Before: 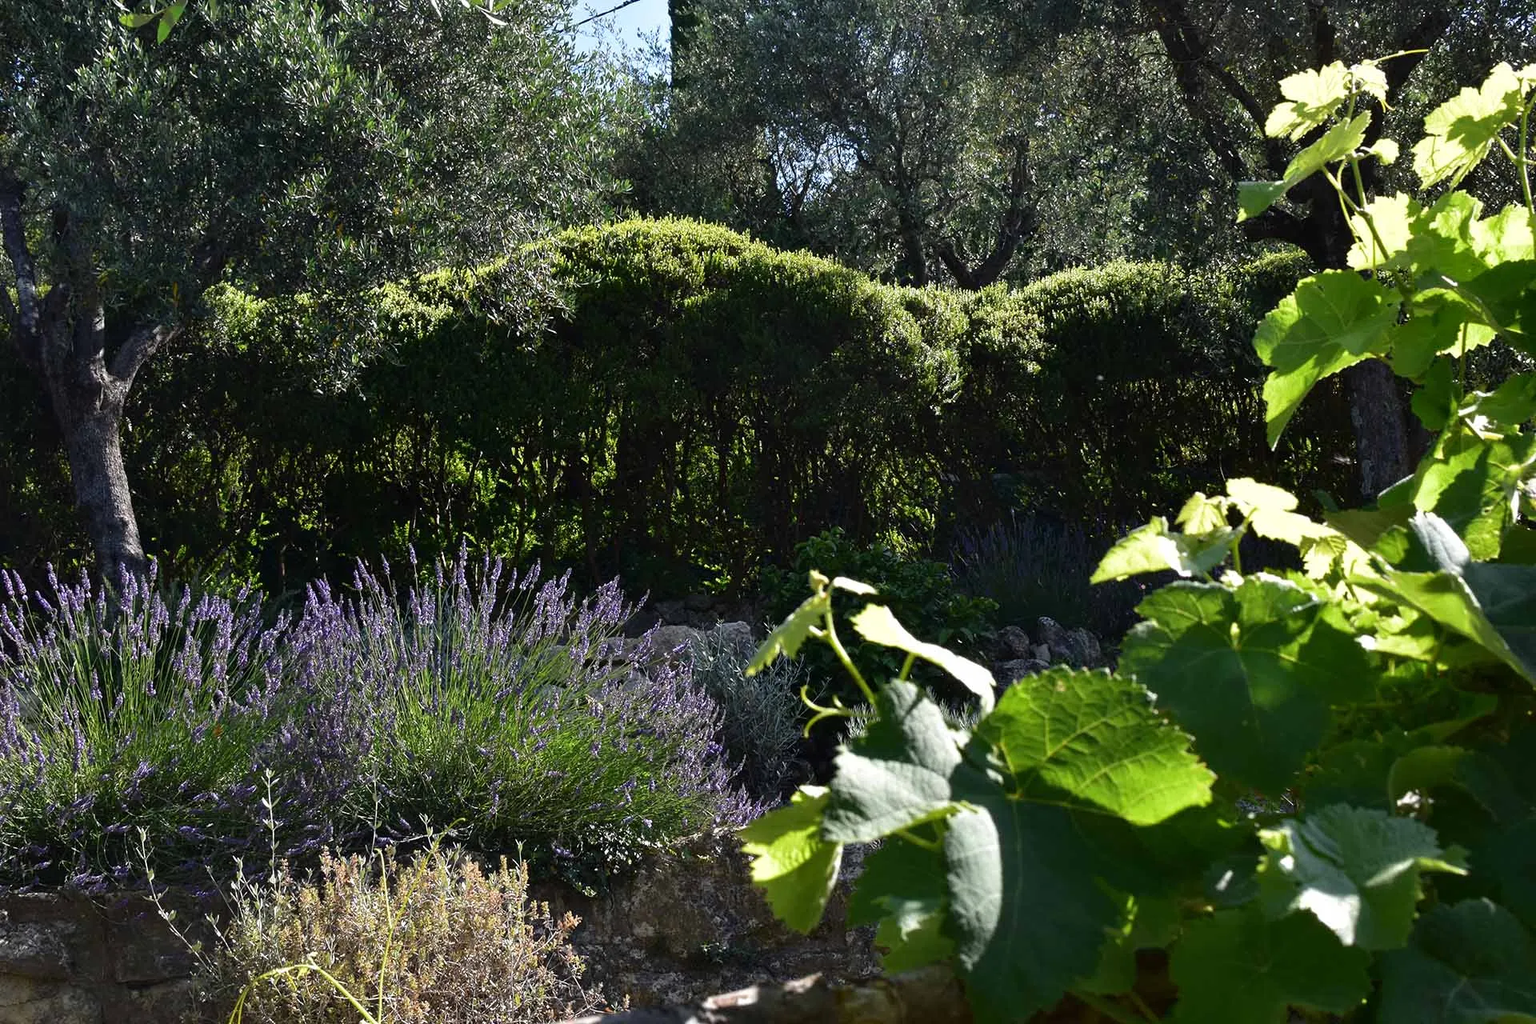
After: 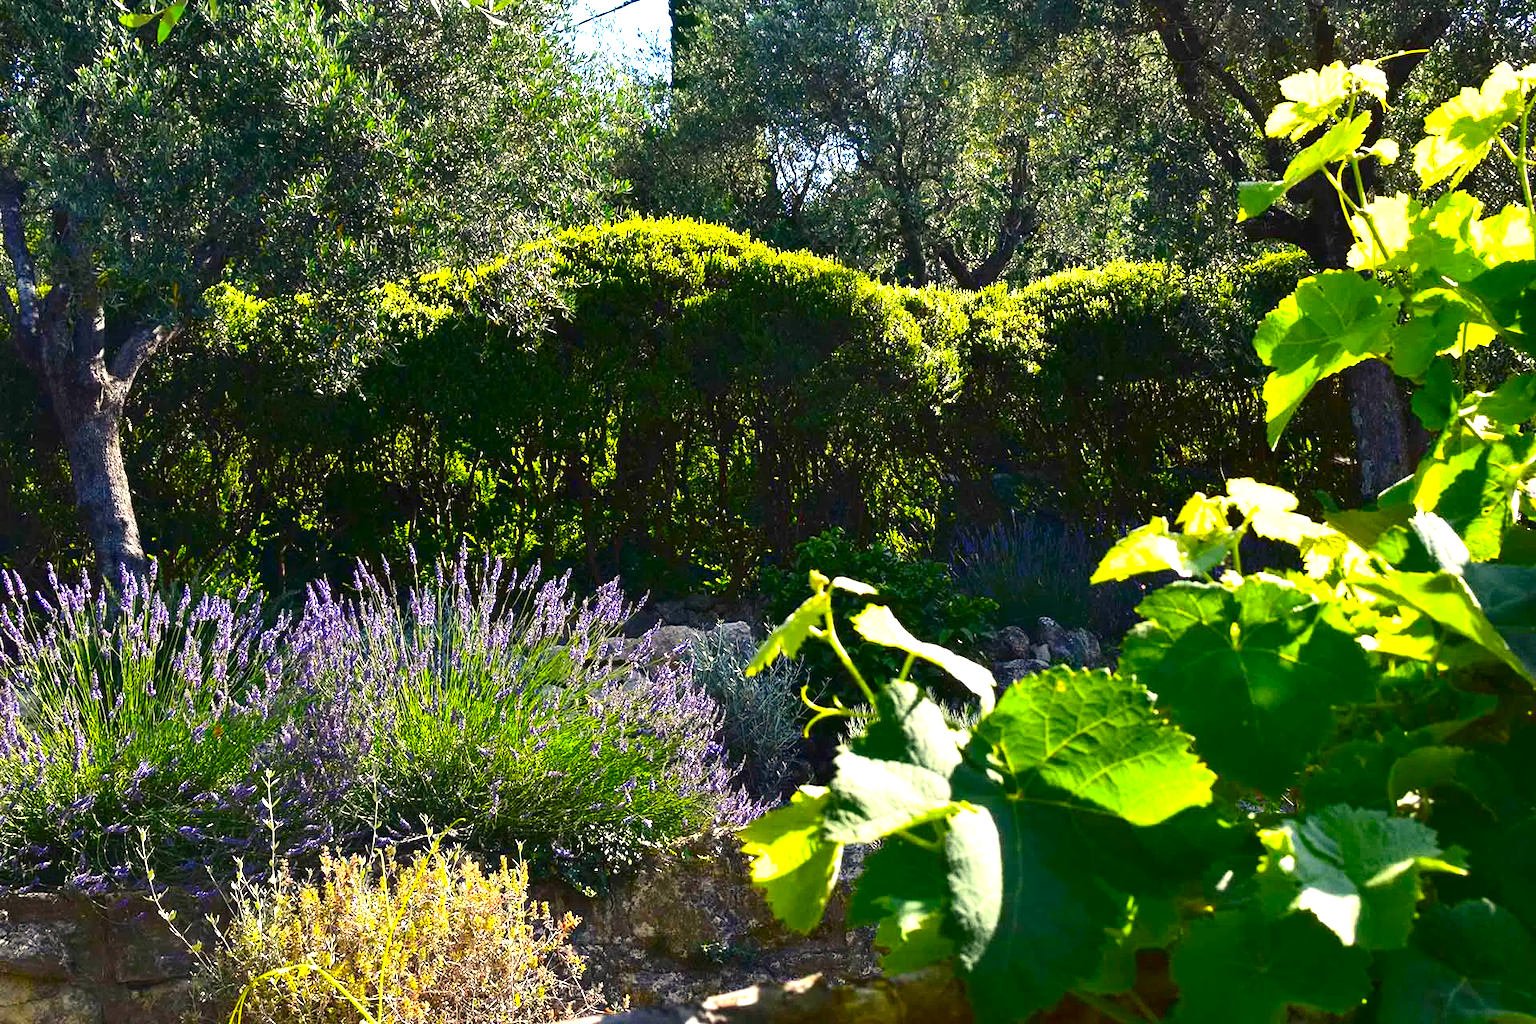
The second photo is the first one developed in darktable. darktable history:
tone curve: curves: ch0 [(0, 0) (0.077, 0.082) (0.765, 0.73) (1, 1)], color space Lab, linked channels, preserve colors none
exposure: black level correction 0, exposure 1.199 EV, compensate exposure bias true, compensate highlight preservation false
contrast brightness saturation: contrast 0.177, saturation 0.3
color balance rgb: highlights gain › chroma 3.05%, highlights gain › hue 76.61°, perceptual saturation grading › global saturation 40.533%
